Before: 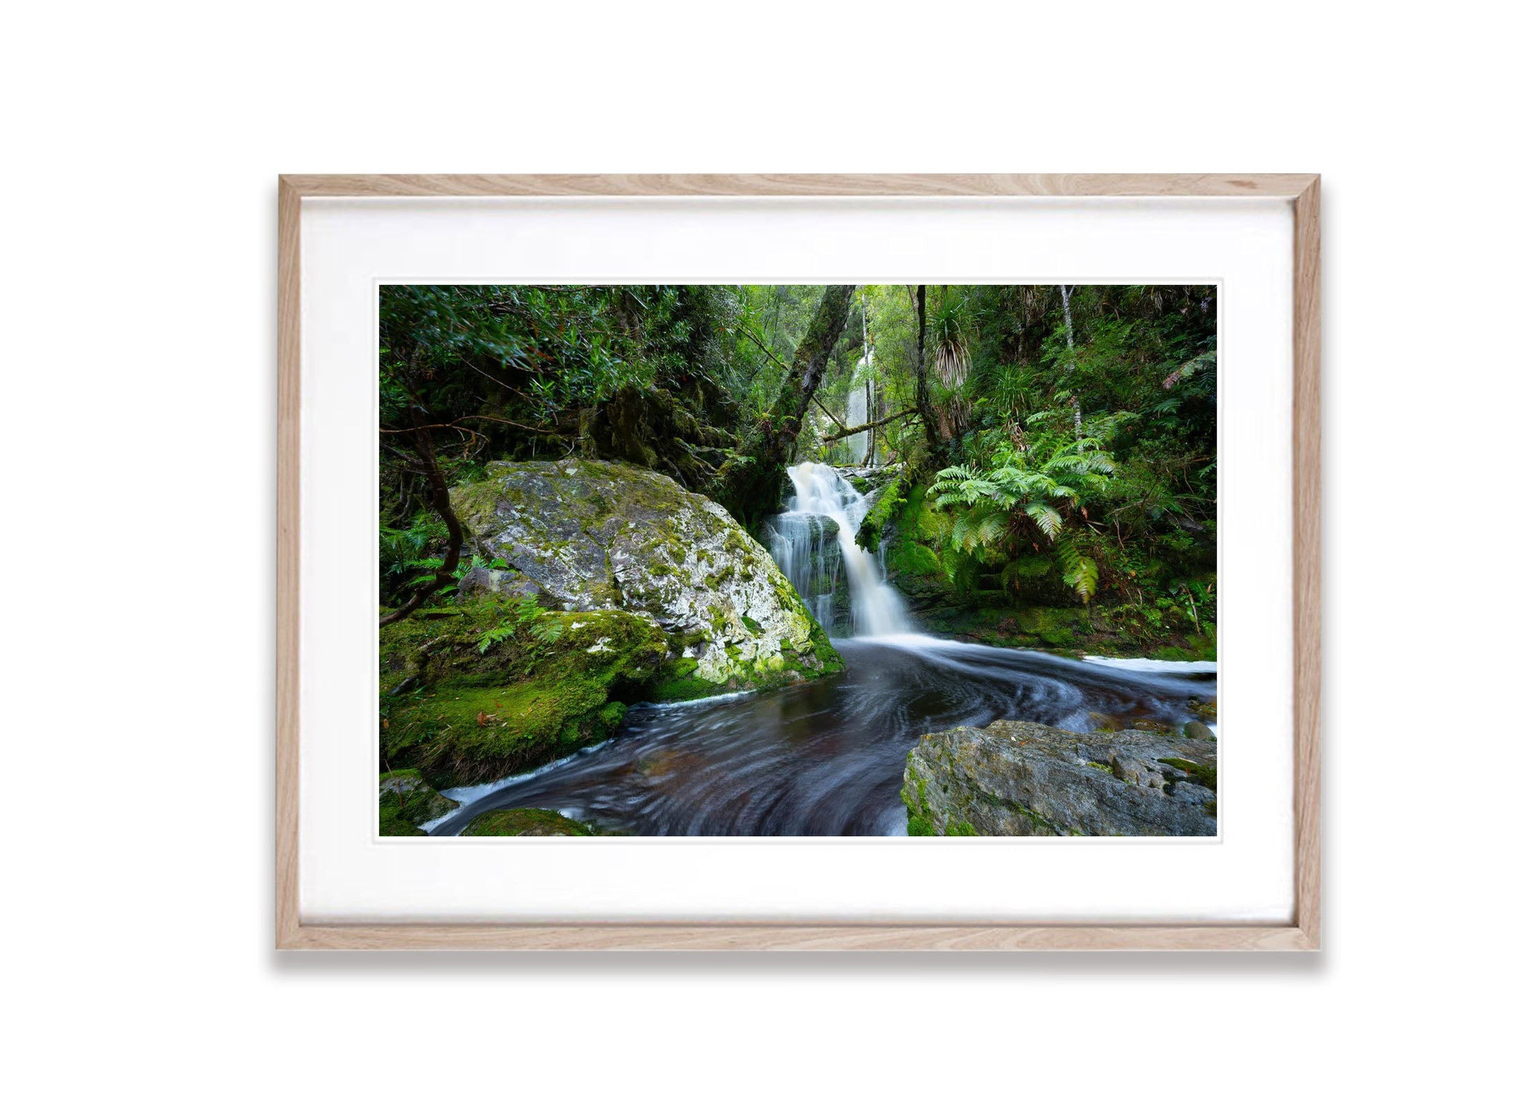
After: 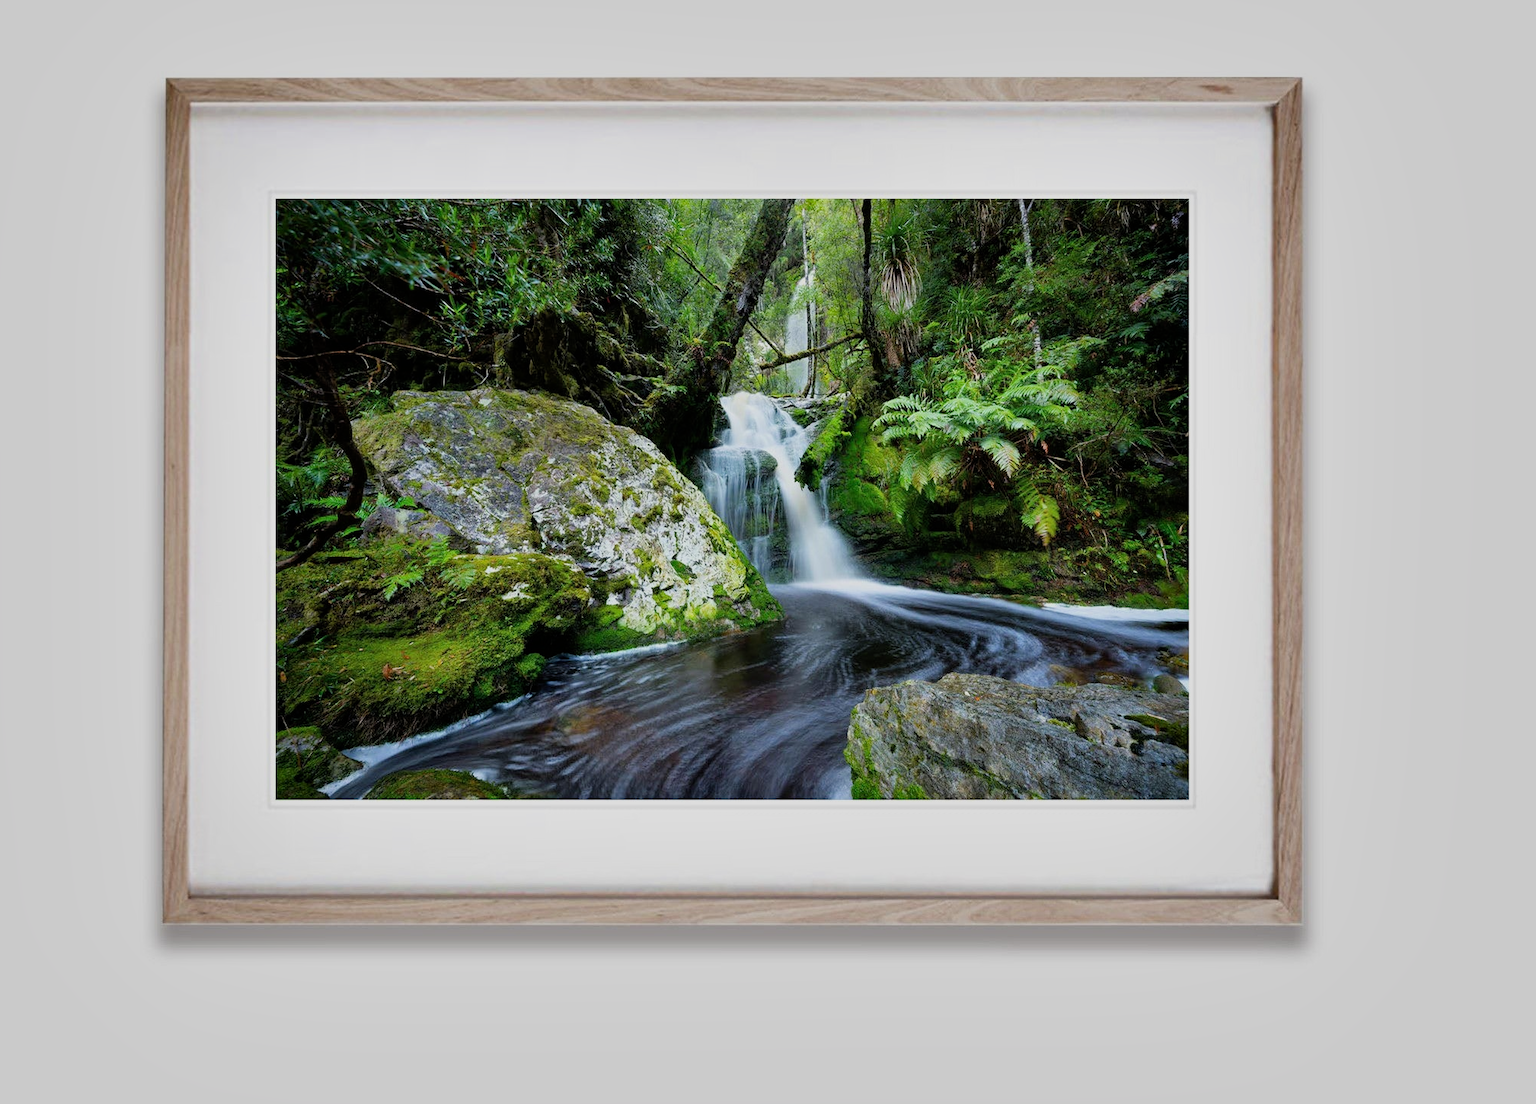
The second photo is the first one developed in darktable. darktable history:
crop and rotate: left 8.262%, top 9.226%
exposure: exposure 0.128 EV, compensate highlight preservation false
filmic rgb: white relative exposure 3.85 EV, hardness 4.3
shadows and highlights: shadows 43.71, white point adjustment -1.46, soften with gaussian
